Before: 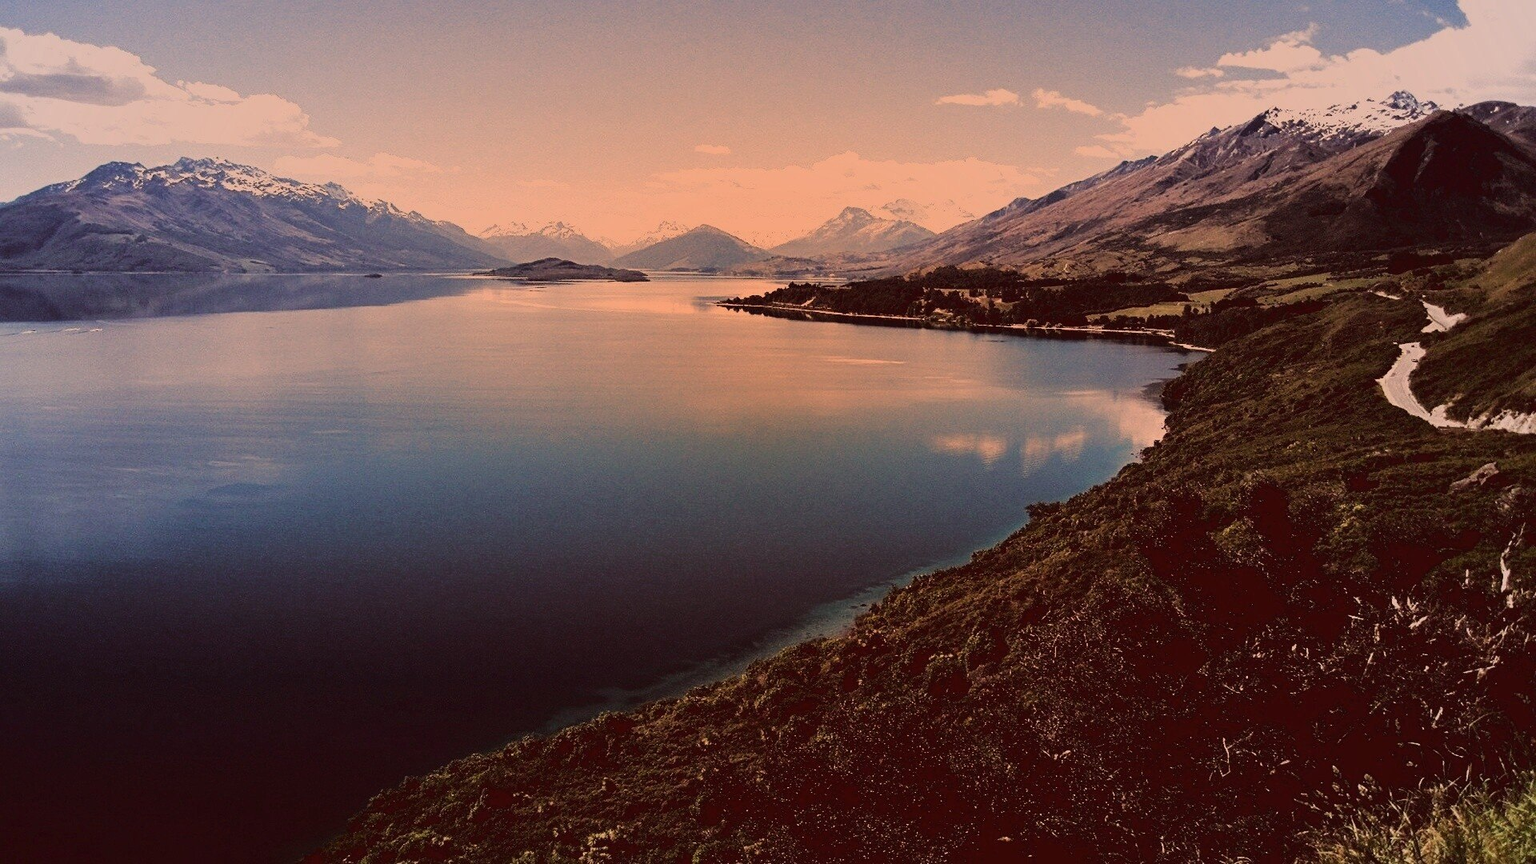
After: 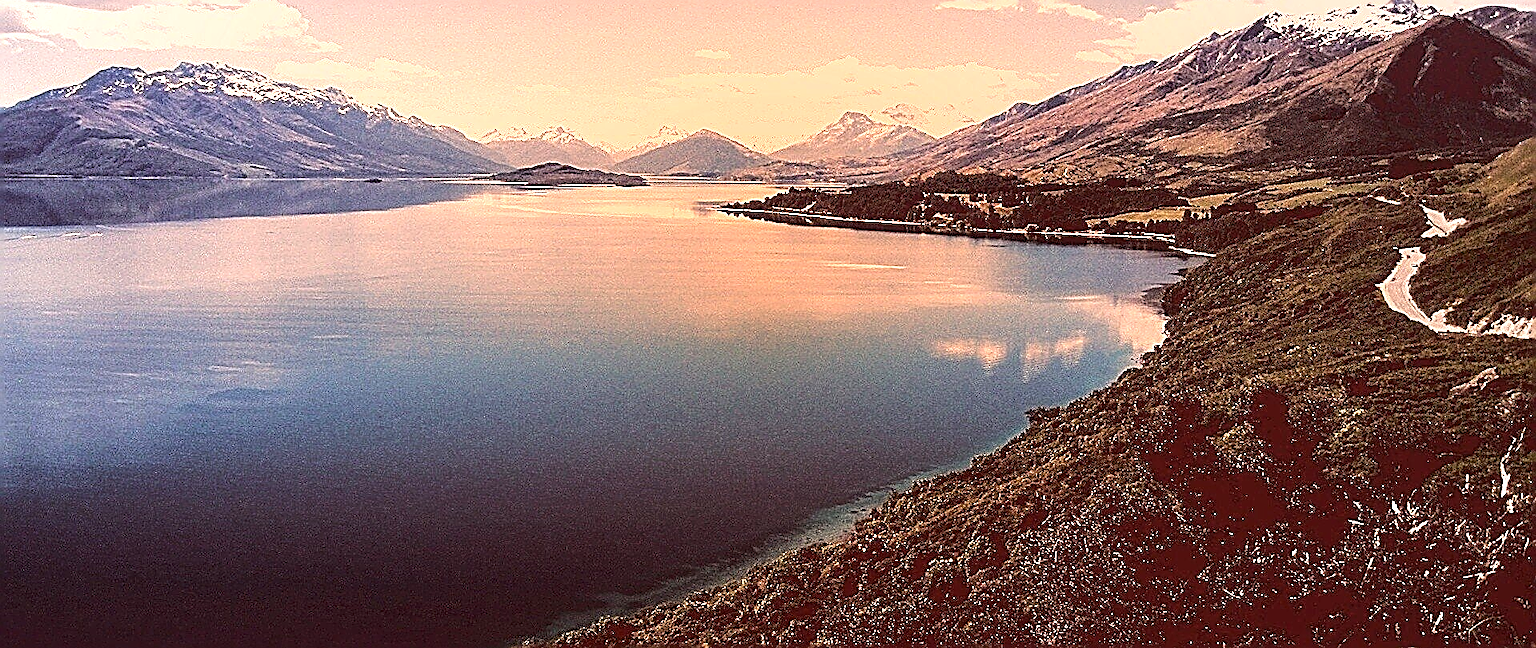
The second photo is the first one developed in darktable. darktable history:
local contrast: on, module defaults
crop: top 11.02%, bottom 13.946%
sharpen: amount 1.998
exposure: exposure 1 EV, compensate highlight preservation false
